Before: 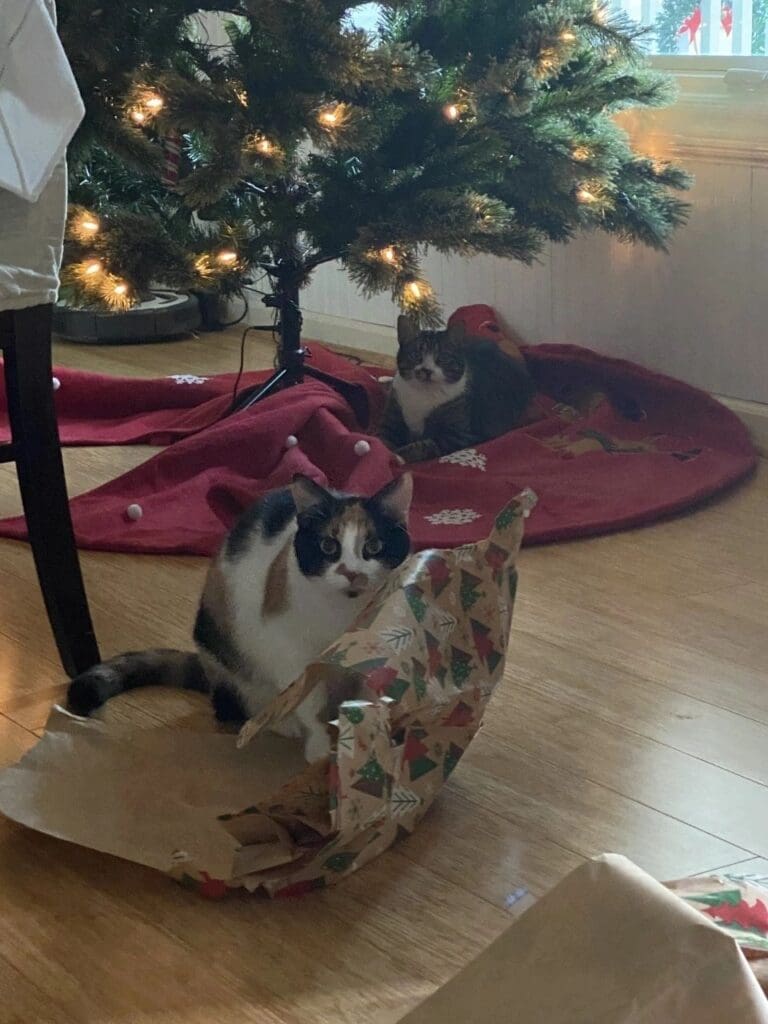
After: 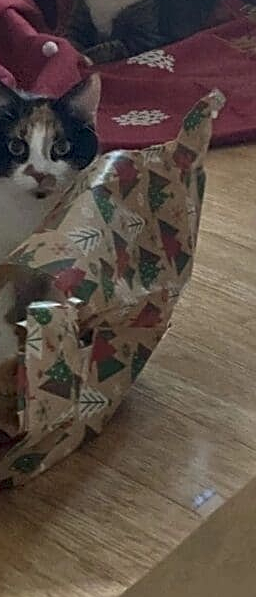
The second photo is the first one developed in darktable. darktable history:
crop: left 40.738%, top 39.002%, right 25.802%, bottom 2.663%
sharpen: on, module defaults
local contrast: on, module defaults
